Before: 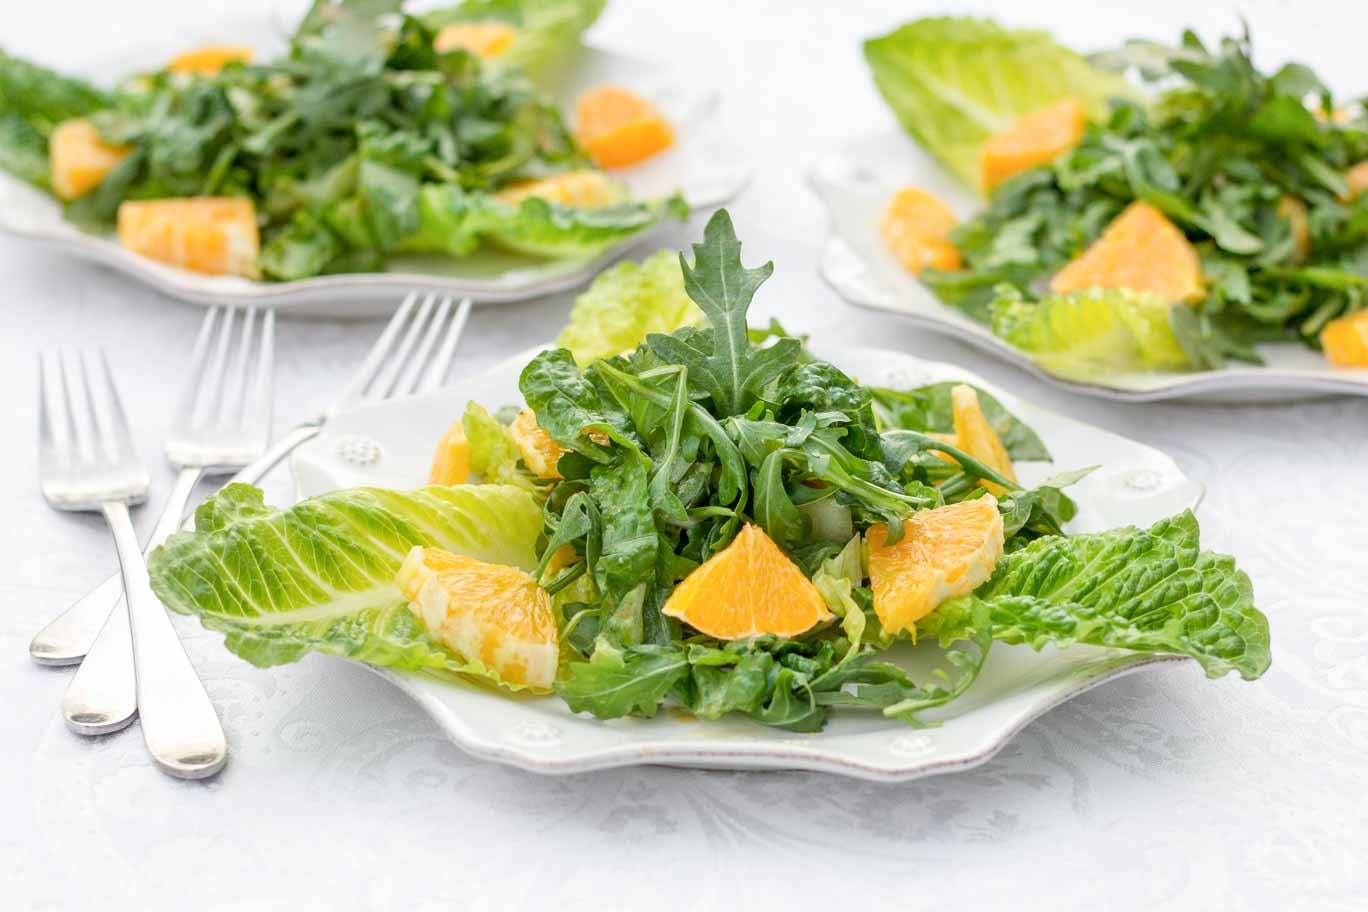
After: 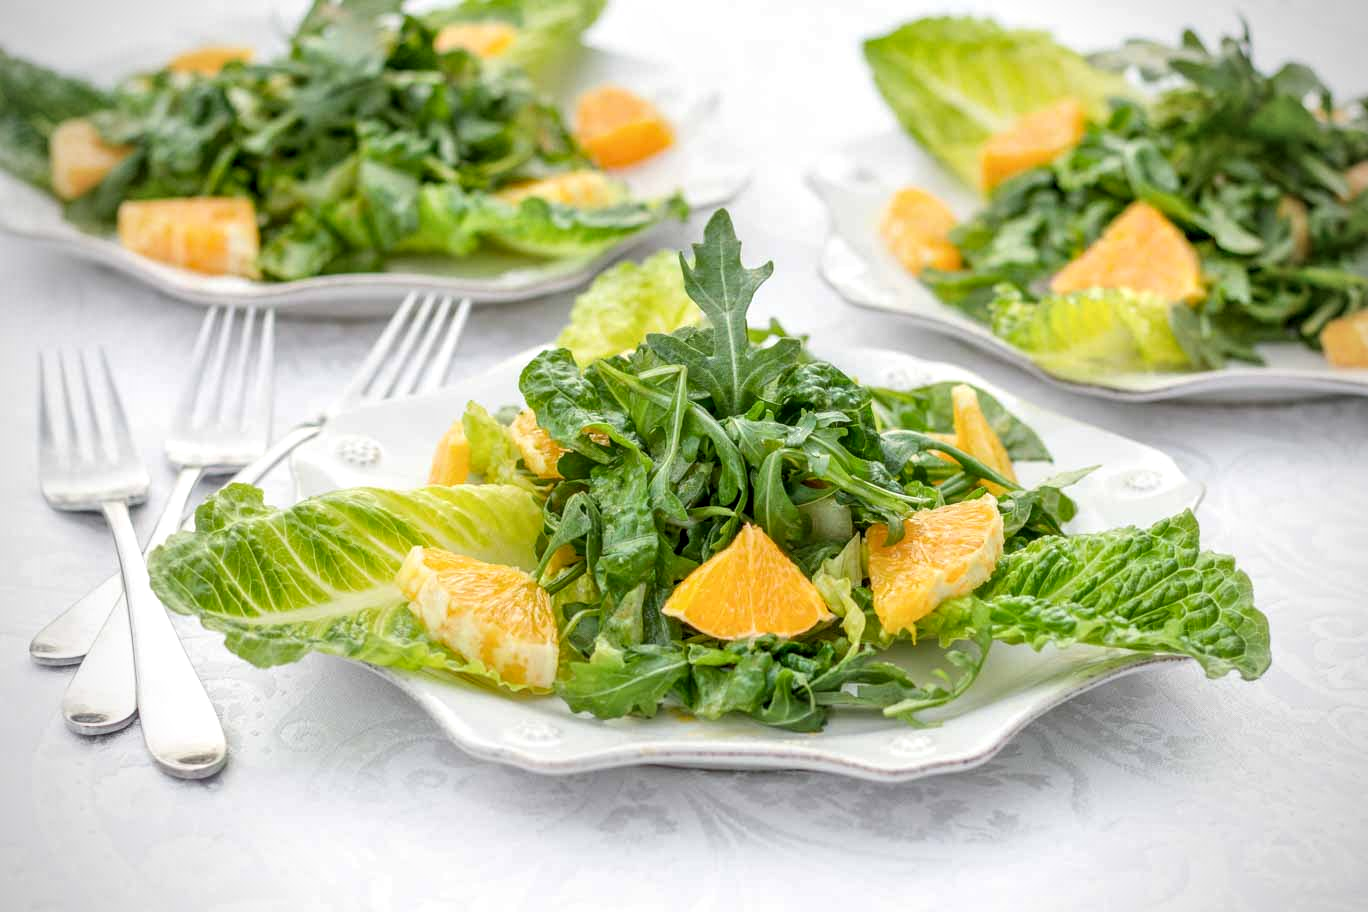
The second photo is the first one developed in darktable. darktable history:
local contrast: detail 130%
vignetting: on, module defaults
